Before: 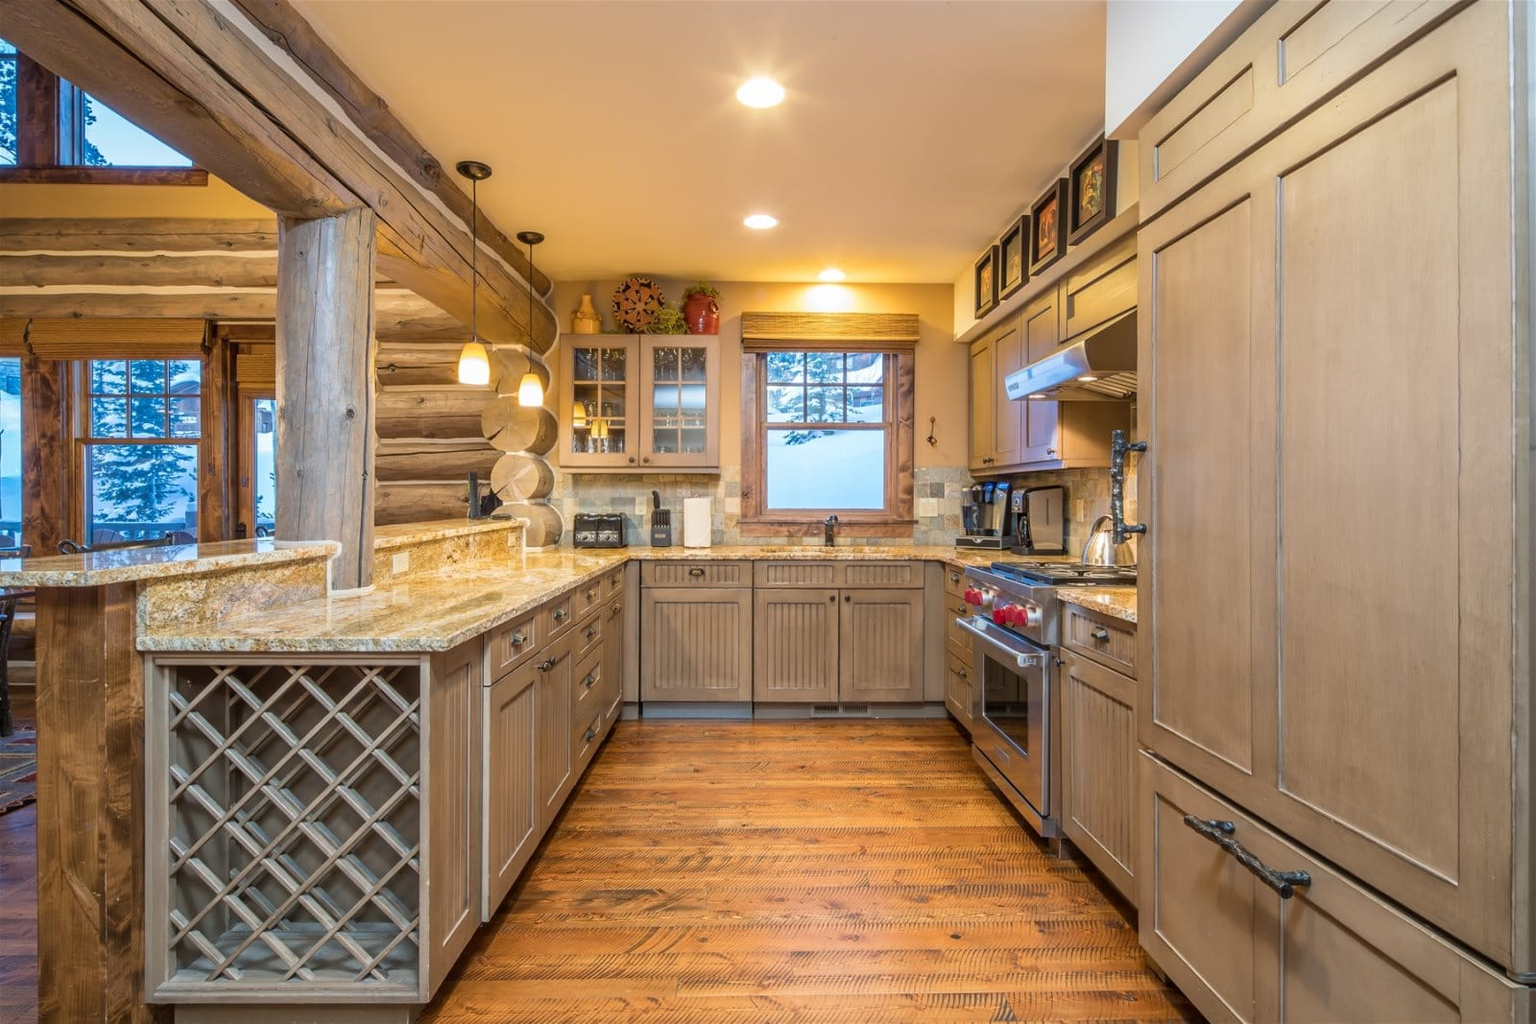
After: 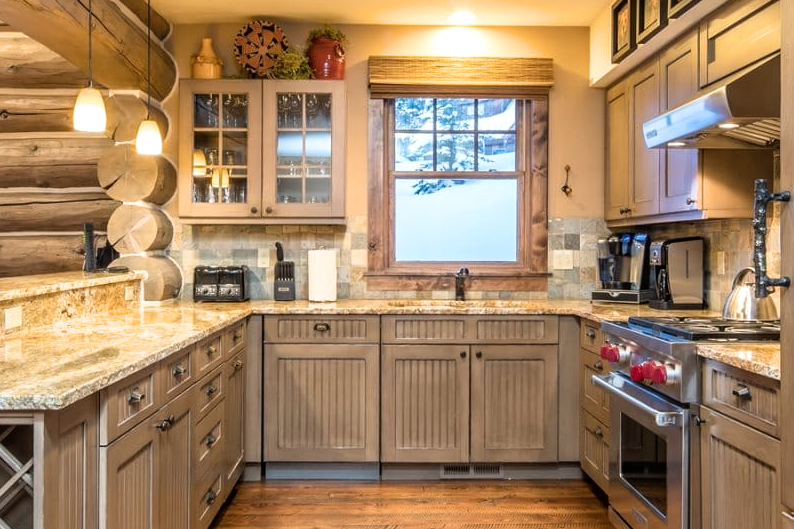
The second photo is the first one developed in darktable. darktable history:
filmic rgb: black relative exposure -8.01 EV, white relative exposure 2.45 EV, hardness 6.41
crop: left 25.264%, top 25.241%, right 25.072%, bottom 25.124%
levels: black 0.109%, levels [0, 0.492, 0.984]
